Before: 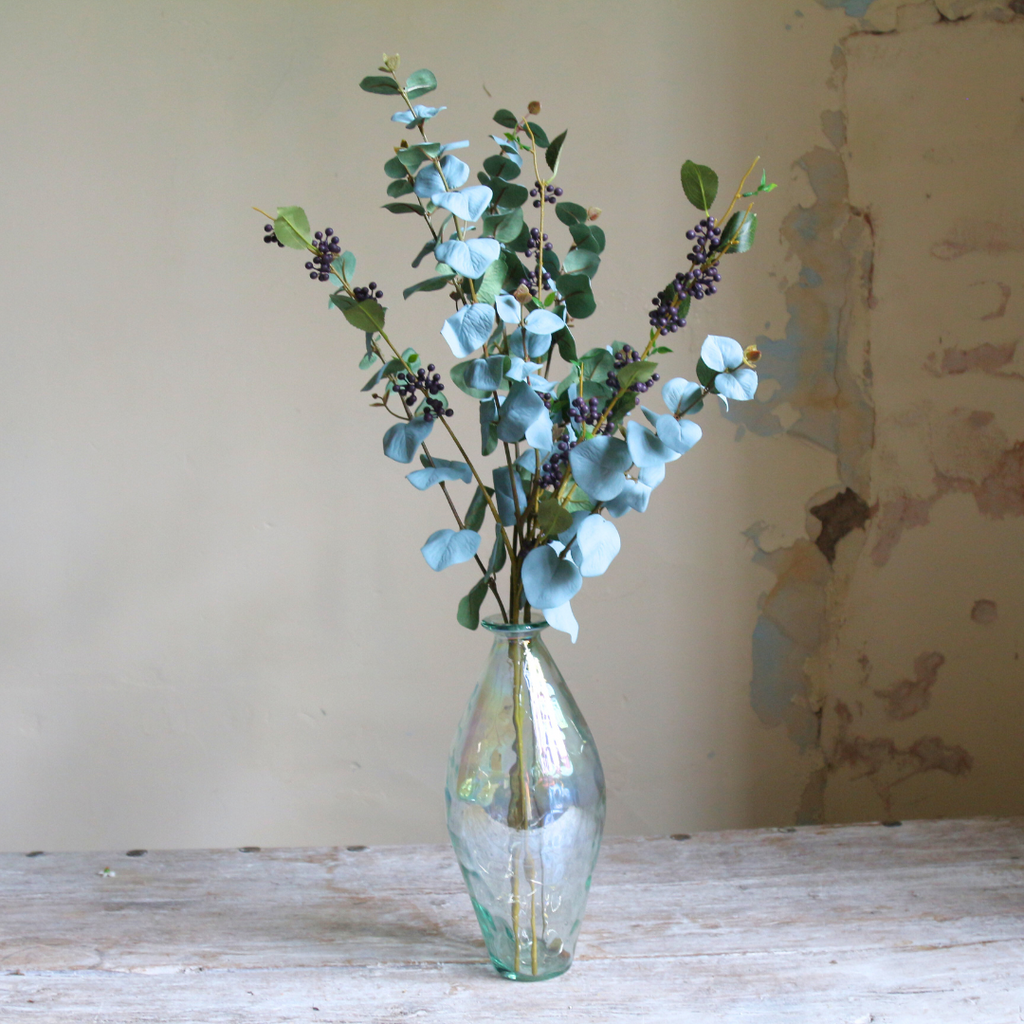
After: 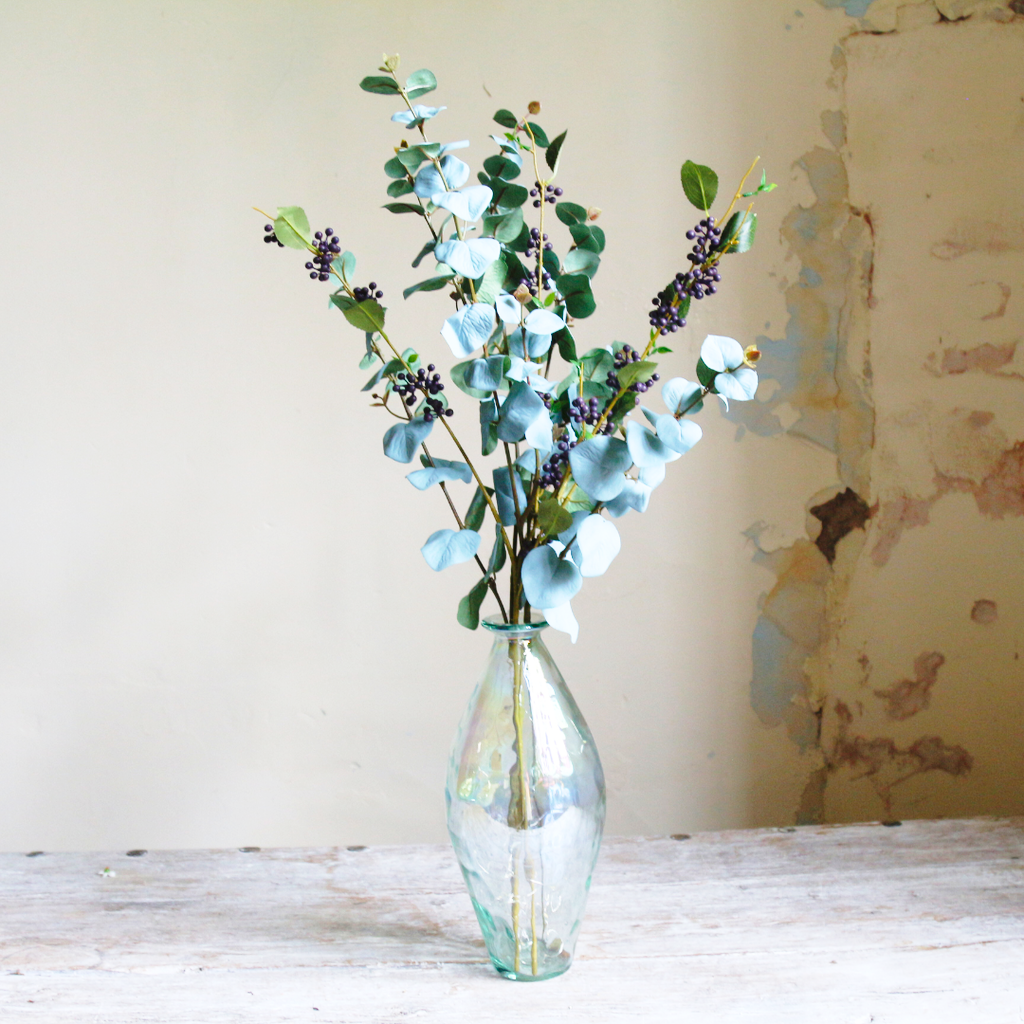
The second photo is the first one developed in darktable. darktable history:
white balance: emerald 1
base curve: curves: ch0 [(0, 0) (0.028, 0.03) (0.121, 0.232) (0.46, 0.748) (0.859, 0.968) (1, 1)], preserve colors none
